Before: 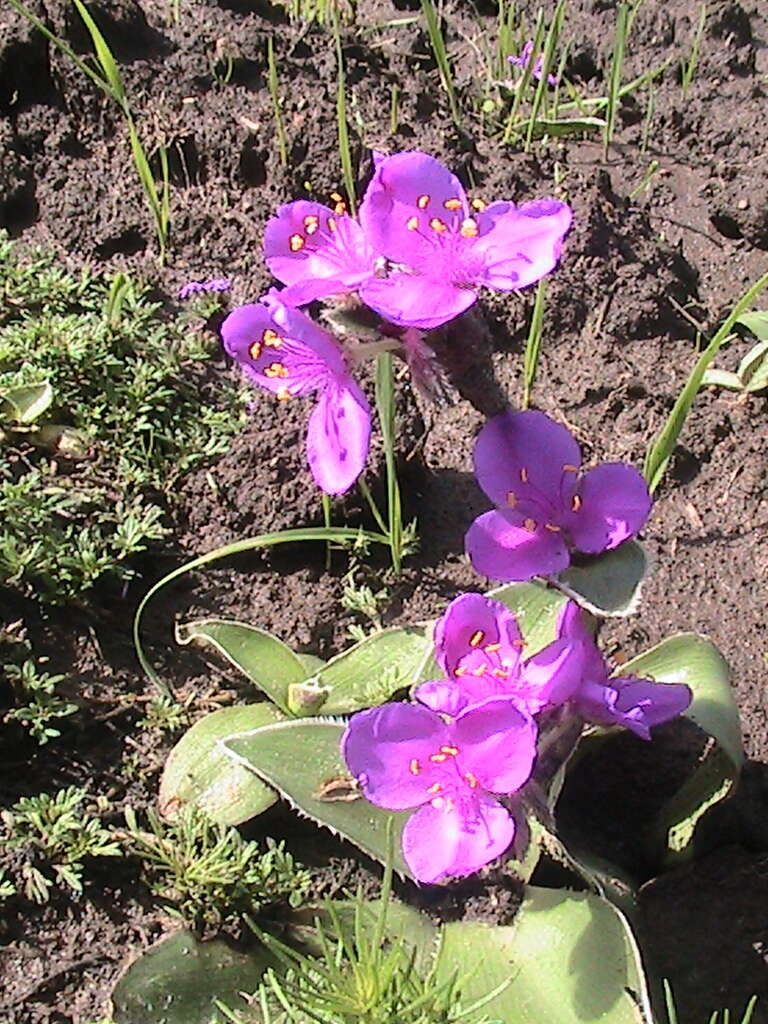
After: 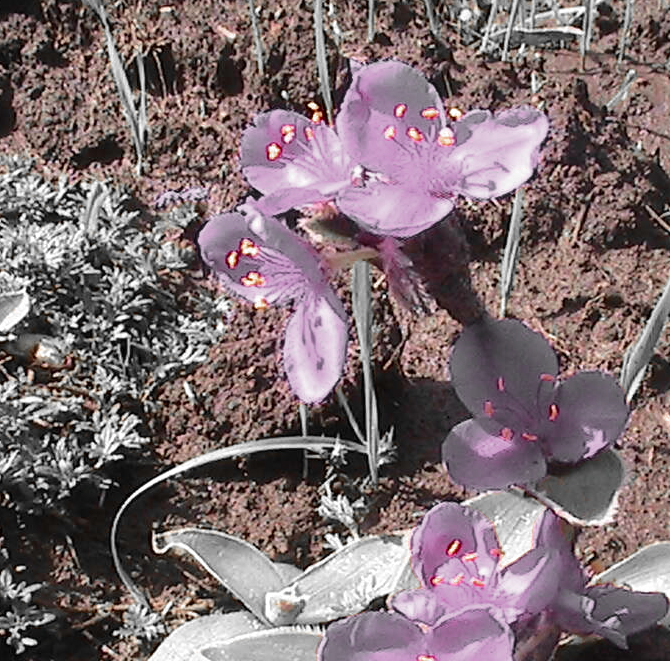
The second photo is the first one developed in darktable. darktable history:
color zones: curves: ch0 [(0, 0.497) (0.096, 0.361) (0.221, 0.538) (0.429, 0.5) (0.571, 0.5) (0.714, 0.5) (0.857, 0.5) (1, 0.497)]; ch1 [(0, 0.5) (0.143, 0.5) (0.257, -0.002) (0.429, 0.04) (0.571, -0.001) (0.714, -0.015) (0.857, 0.024) (1, 0.5)]
crop: left 3.015%, top 8.969%, right 9.647%, bottom 26.457%
